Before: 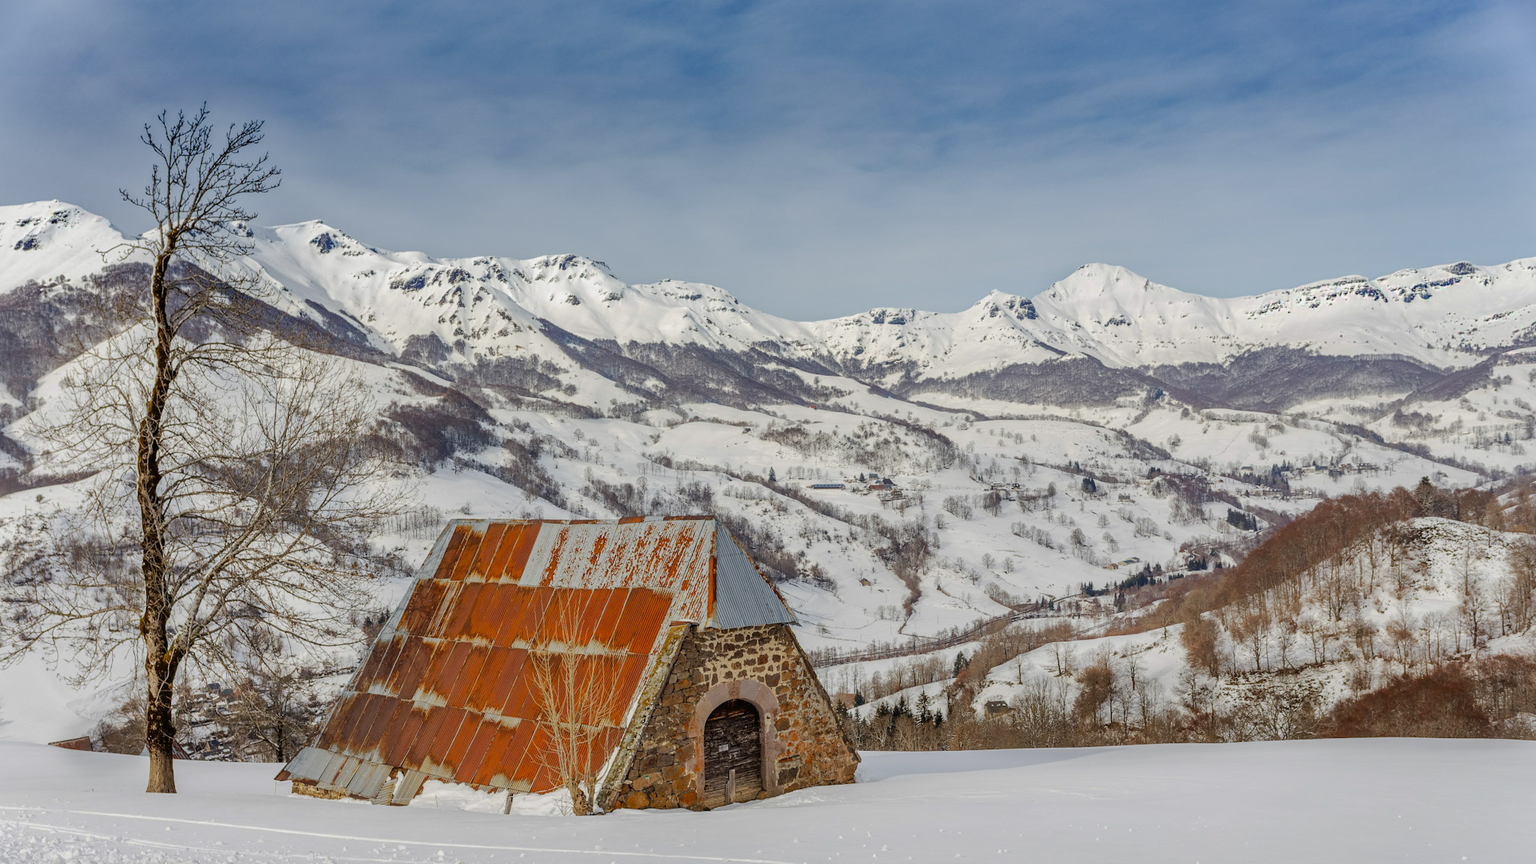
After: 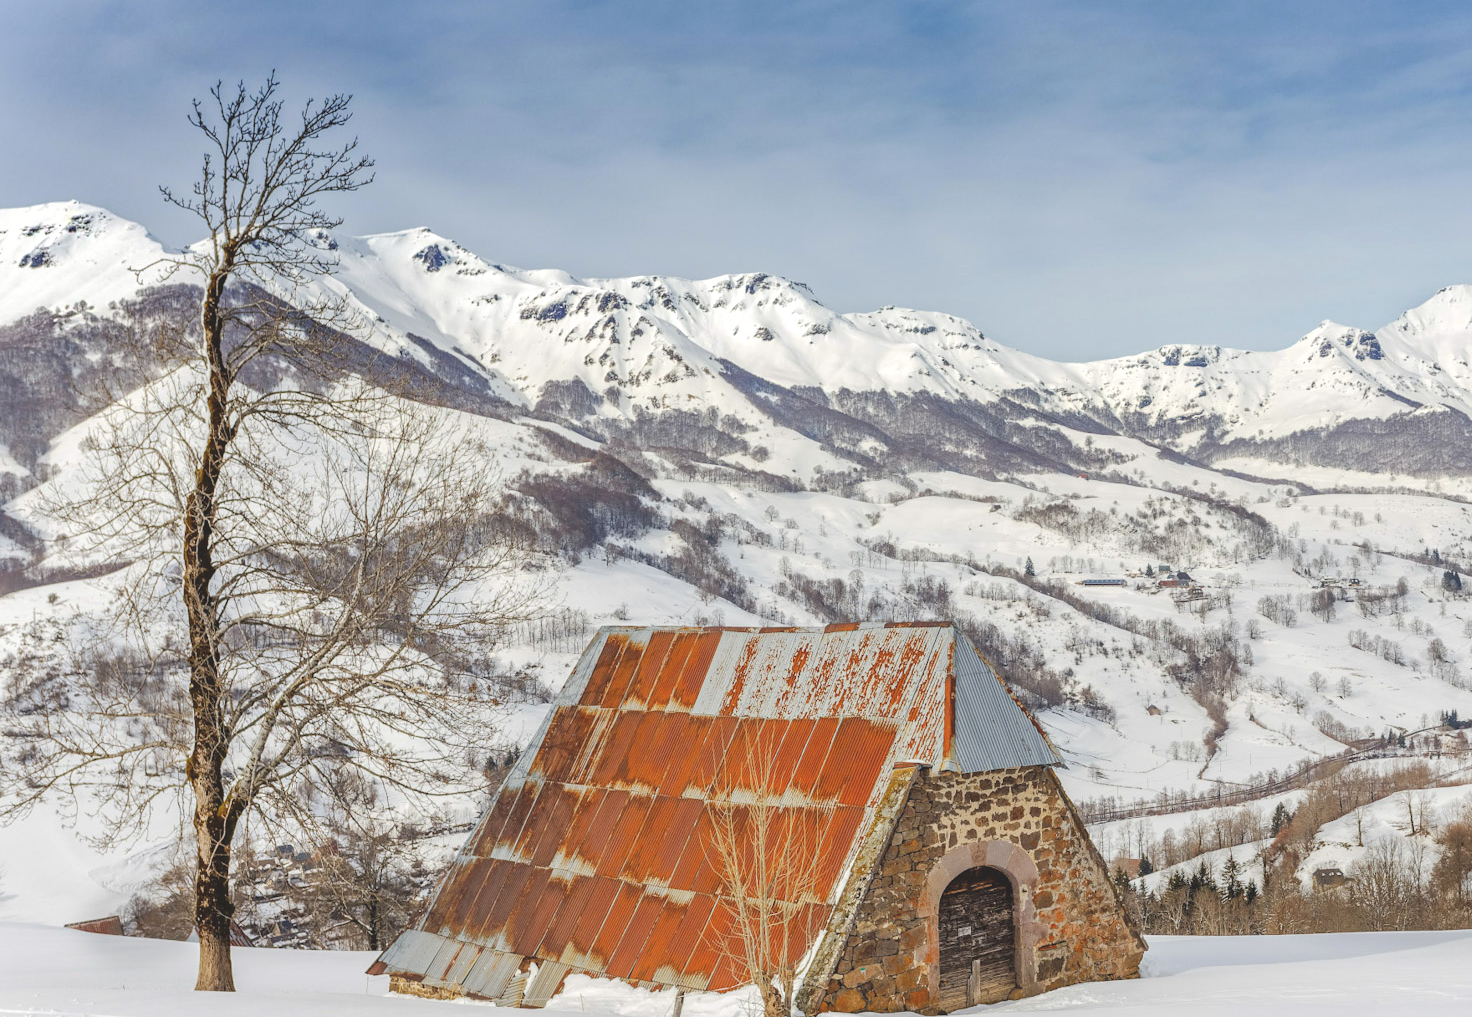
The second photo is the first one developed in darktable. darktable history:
exposure: exposure 0.6 EV, compensate highlight preservation false
color balance: lift [1.01, 1, 1, 1], gamma [1.097, 1, 1, 1], gain [0.85, 1, 1, 1]
crop: top 5.803%, right 27.864%, bottom 5.804%
tone curve: color space Lab, linked channels, preserve colors none
